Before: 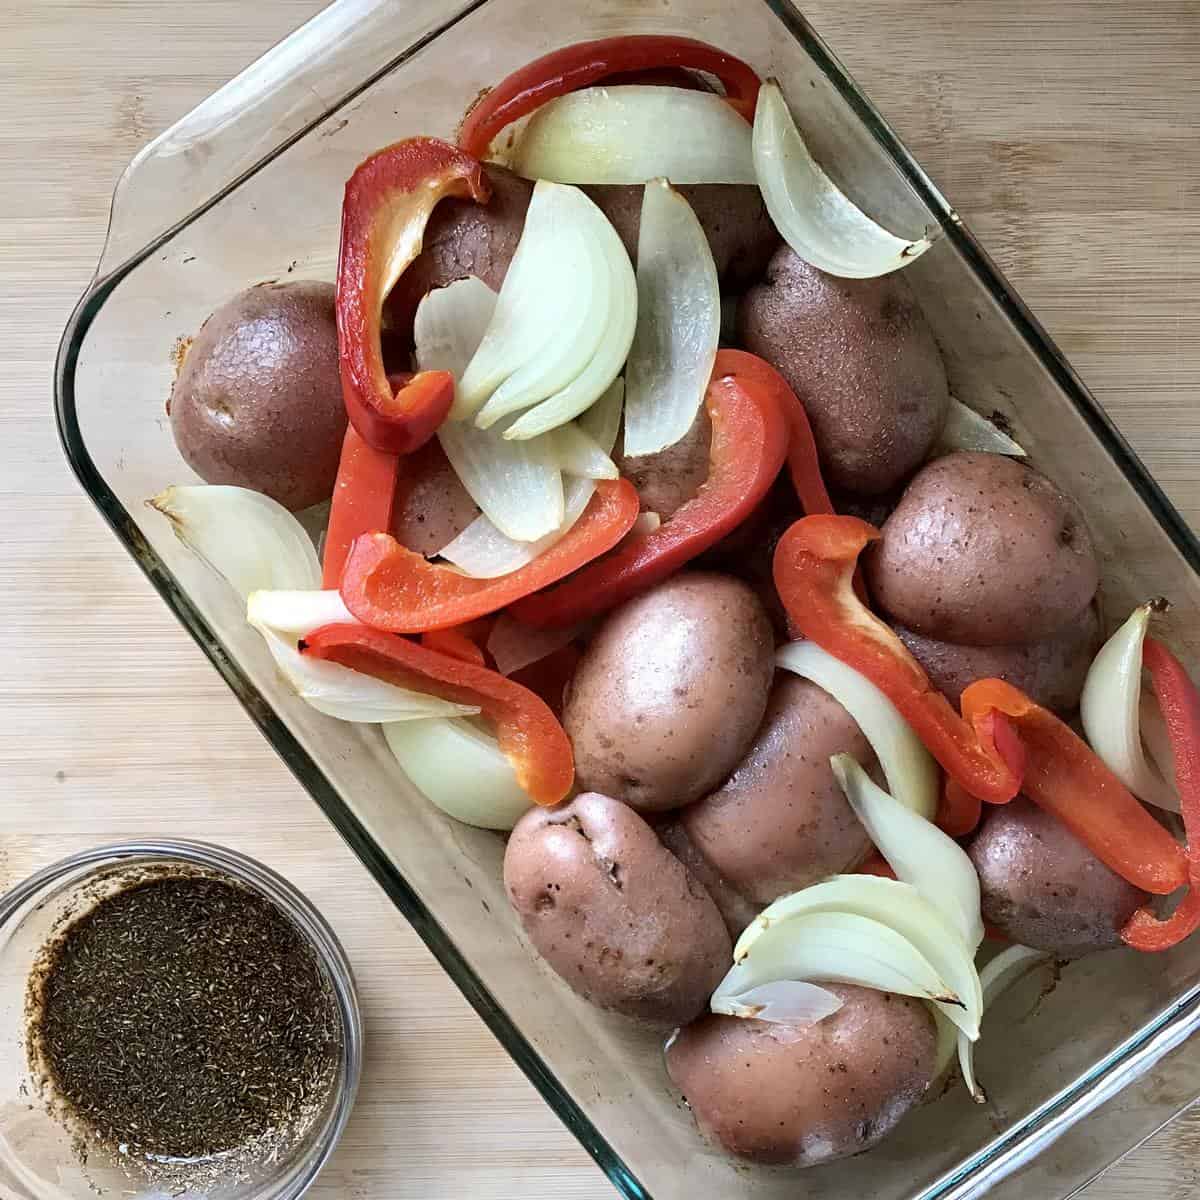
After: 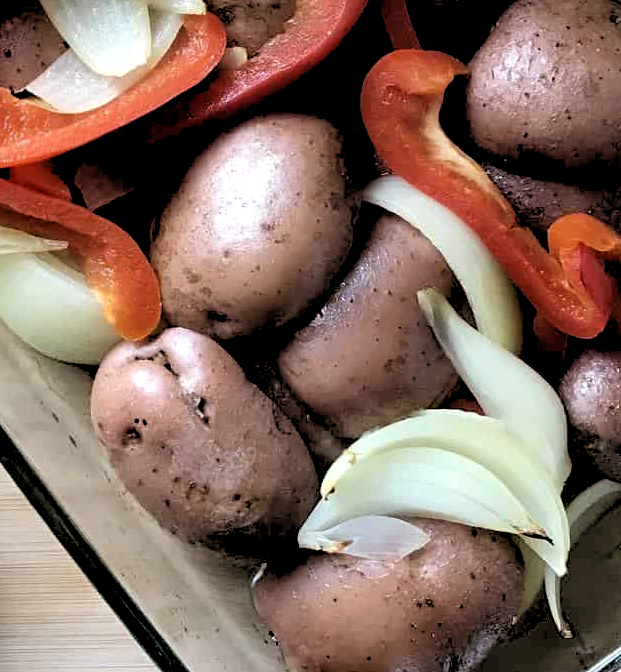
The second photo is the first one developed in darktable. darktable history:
crop: left 34.479%, top 38.822%, right 13.718%, bottom 5.172%
rgb levels: levels [[0.034, 0.472, 0.904], [0, 0.5, 1], [0, 0.5, 1]]
